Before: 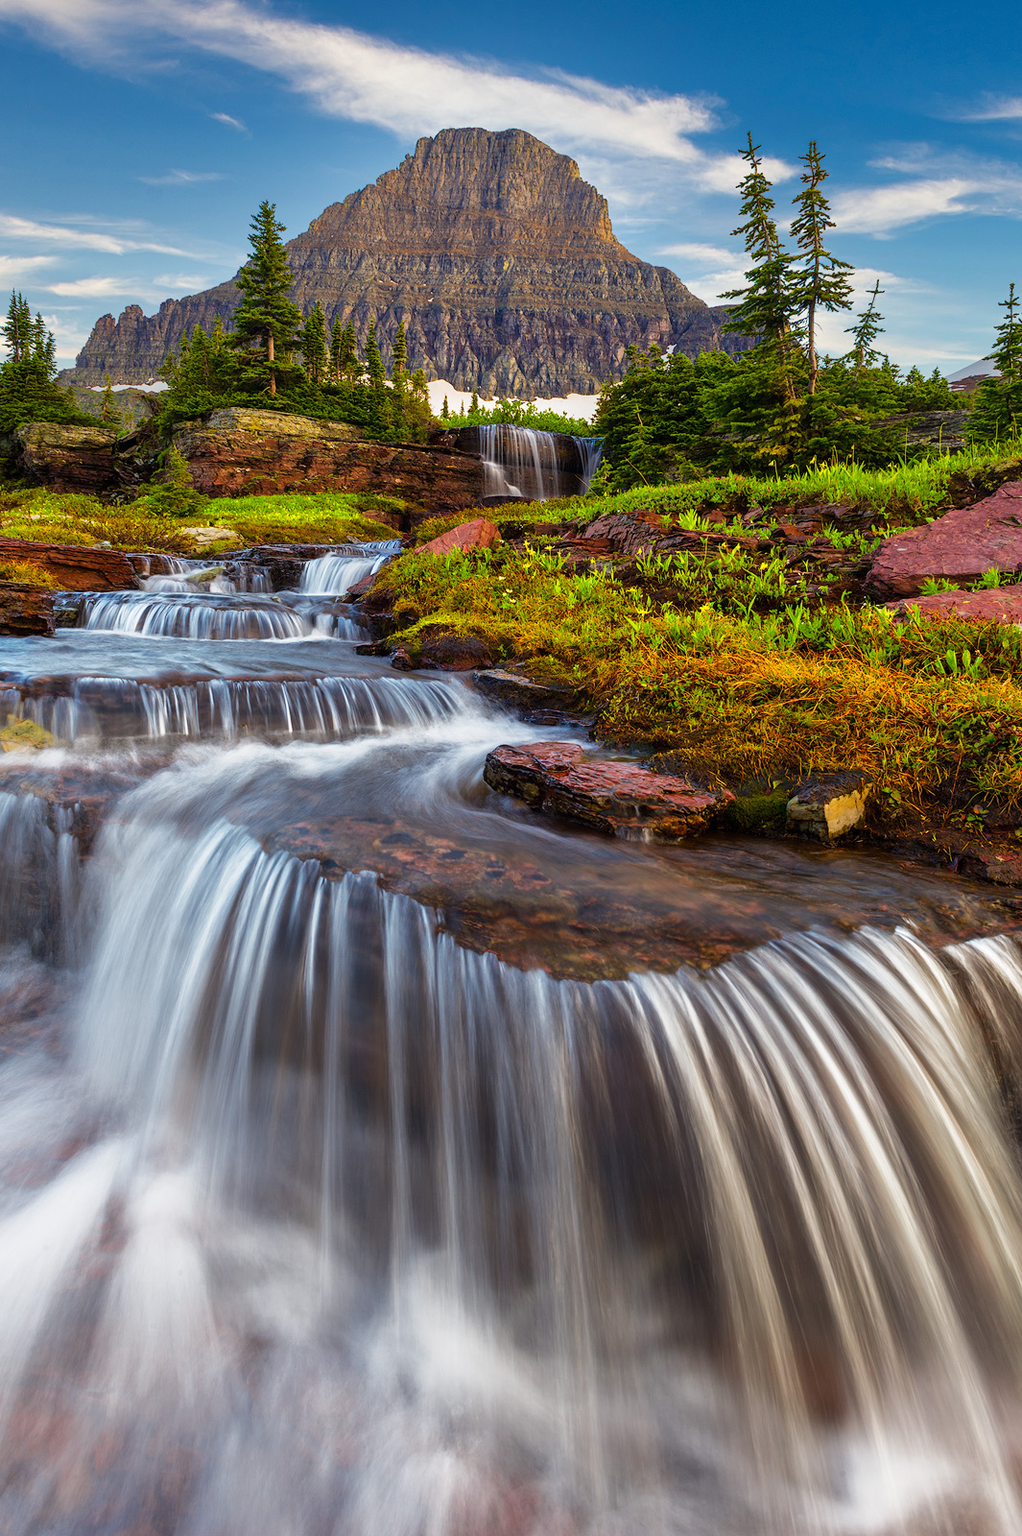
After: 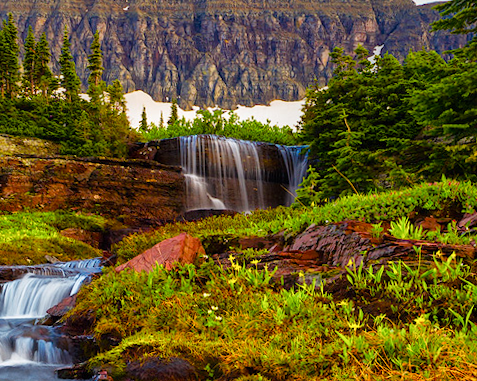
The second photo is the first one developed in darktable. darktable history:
rotate and perspective: rotation -1.32°, lens shift (horizontal) -0.031, crop left 0.015, crop right 0.985, crop top 0.047, crop bottom 0.982
tone equalizer: on, module defaults
crop: left 28.64%, top 16.832%, right 26.637%, bottom 58.055%
color balance rgb: perceptual saturation grading › global saturation 20%, perceptual saturation grading › highlights -25%, perceptual saturation grading › shadows 25%
